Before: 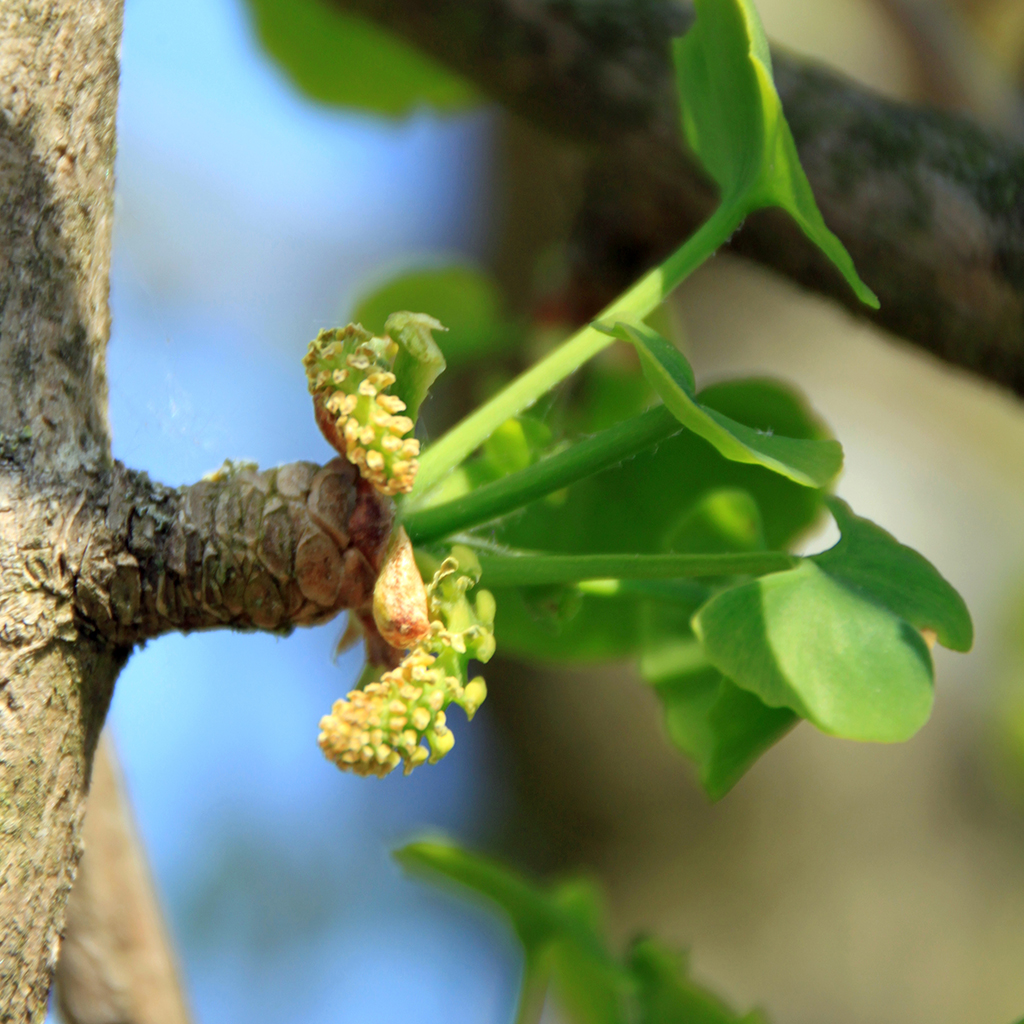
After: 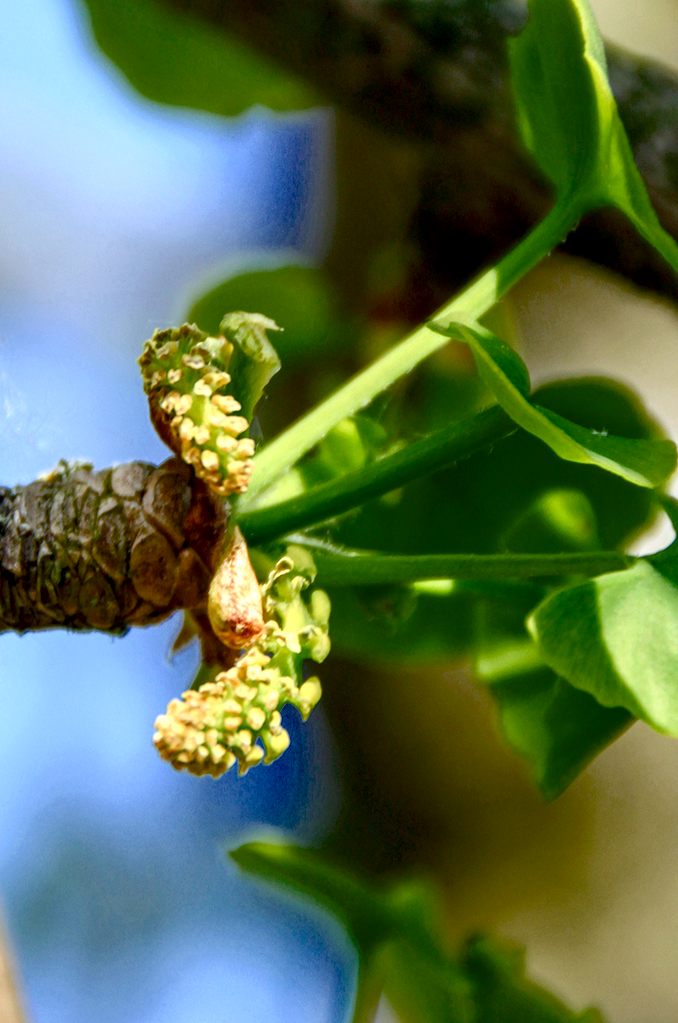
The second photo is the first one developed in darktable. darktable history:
local contrast: detail 150%
color balance rgb: highlights gain › chroma 2.042%, highlights gain › hue 289.31°, perceptual saturation grading › global saturation 19.362%, perceptual saturation grading › highlights -25.561%, perceptual saturation grading › shadows 50.044%, global vibrance 6.778%, saturation formula JzAzBz (2021)
crop and rotate: left 16.207%, right 17.556%
